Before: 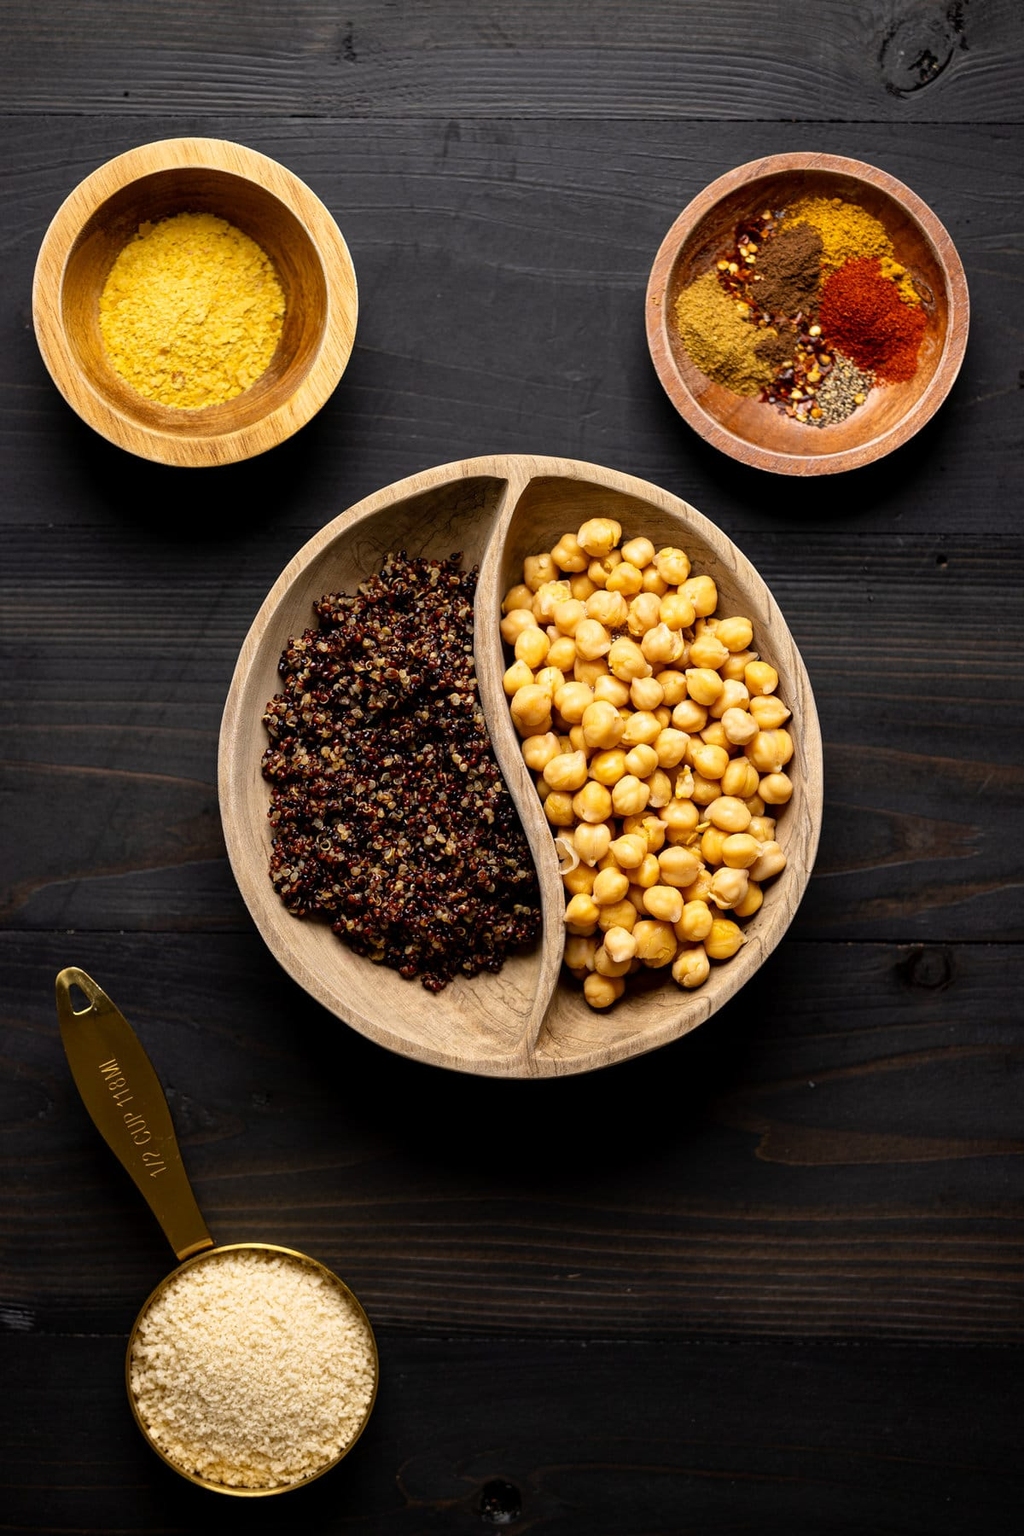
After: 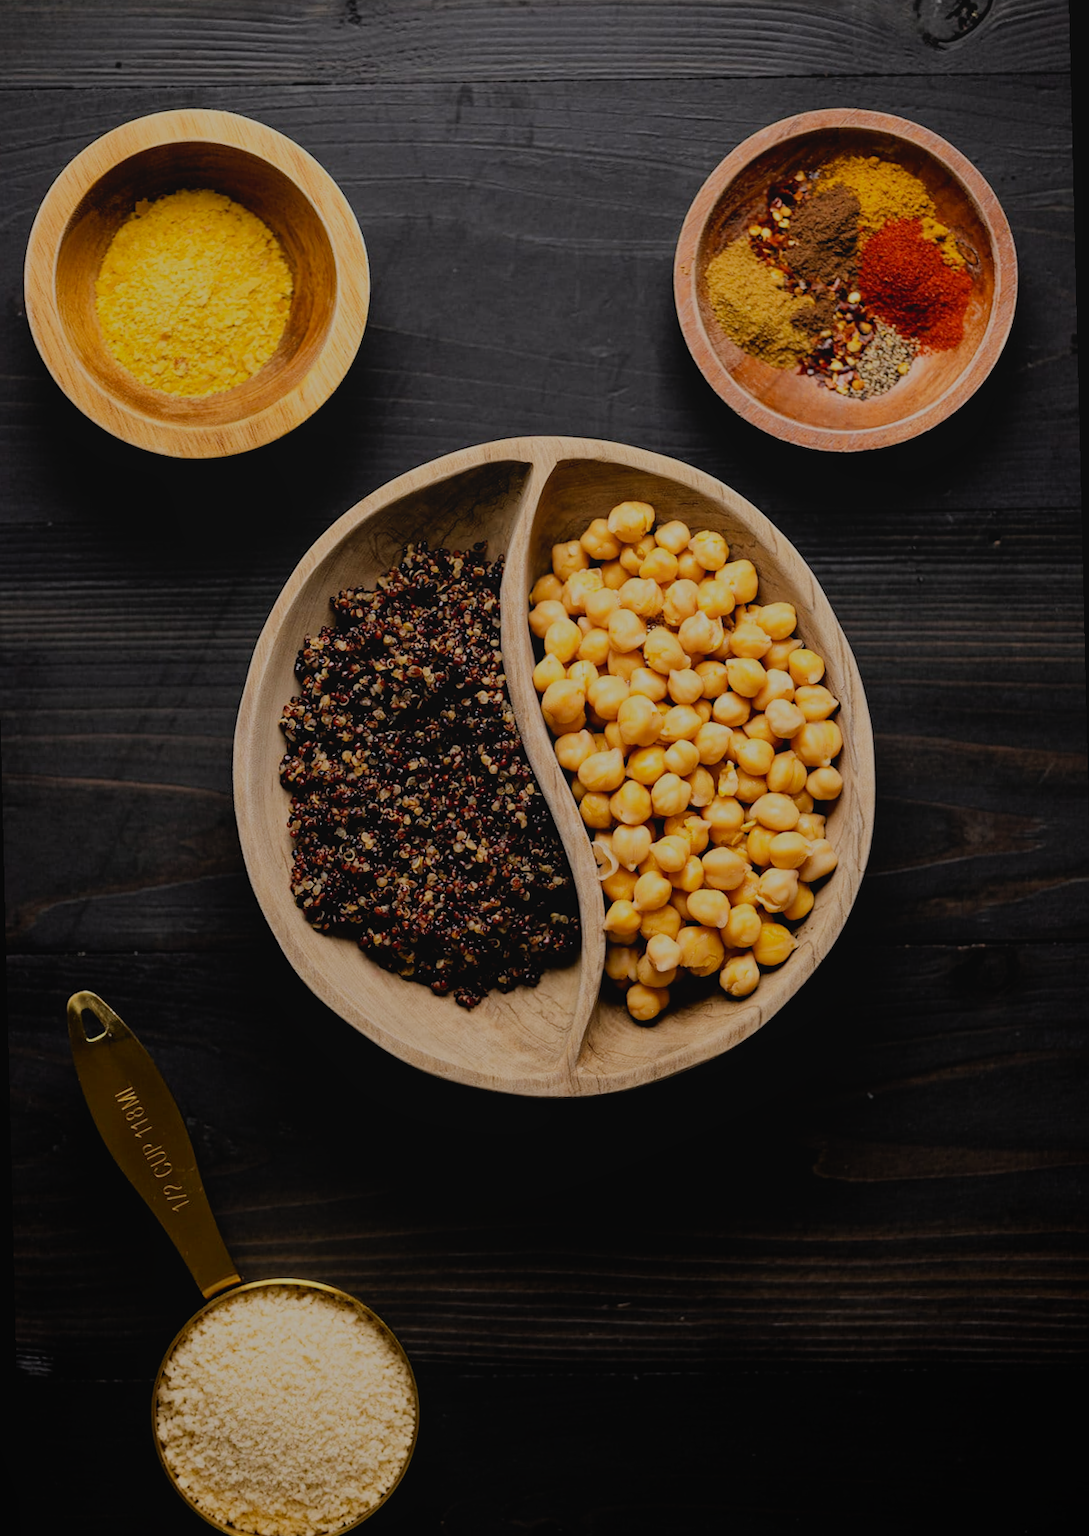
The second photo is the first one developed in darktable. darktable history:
filmic rgb: black relative exposure -6.98 EV, white relative exposure 5.63 EV, hardness 2.86
rotate and perspective: rotation -1.42°, crop left 0.016, crop right 0.984, crop top 0.035, crop bottom 0.965
local contrast: highlights 68%, shadows 68%, detail 82%, midtone range 0.325
